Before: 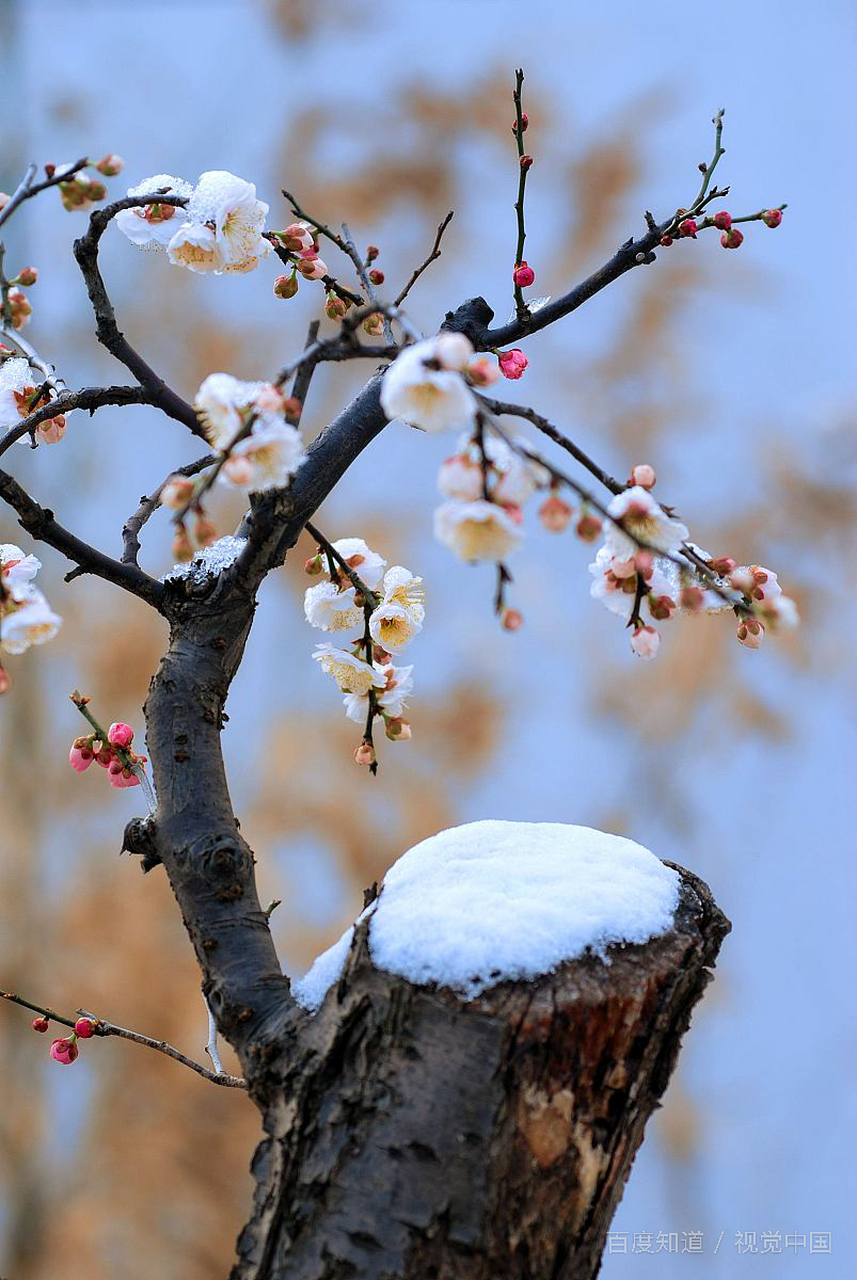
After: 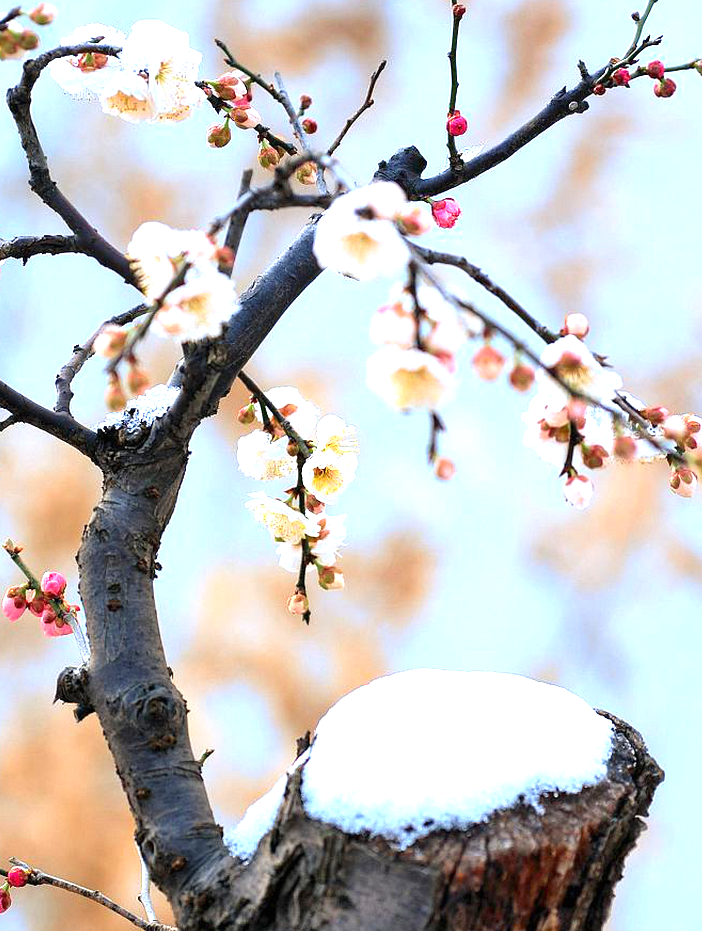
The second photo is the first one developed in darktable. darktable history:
crop: left 7.856%, top 11.836%, right 10.12%, bottom 15.387%
exposure: black level correction 0, exposure 1.2 EV, compensate exposure bias true, compensate highlight preservation false
